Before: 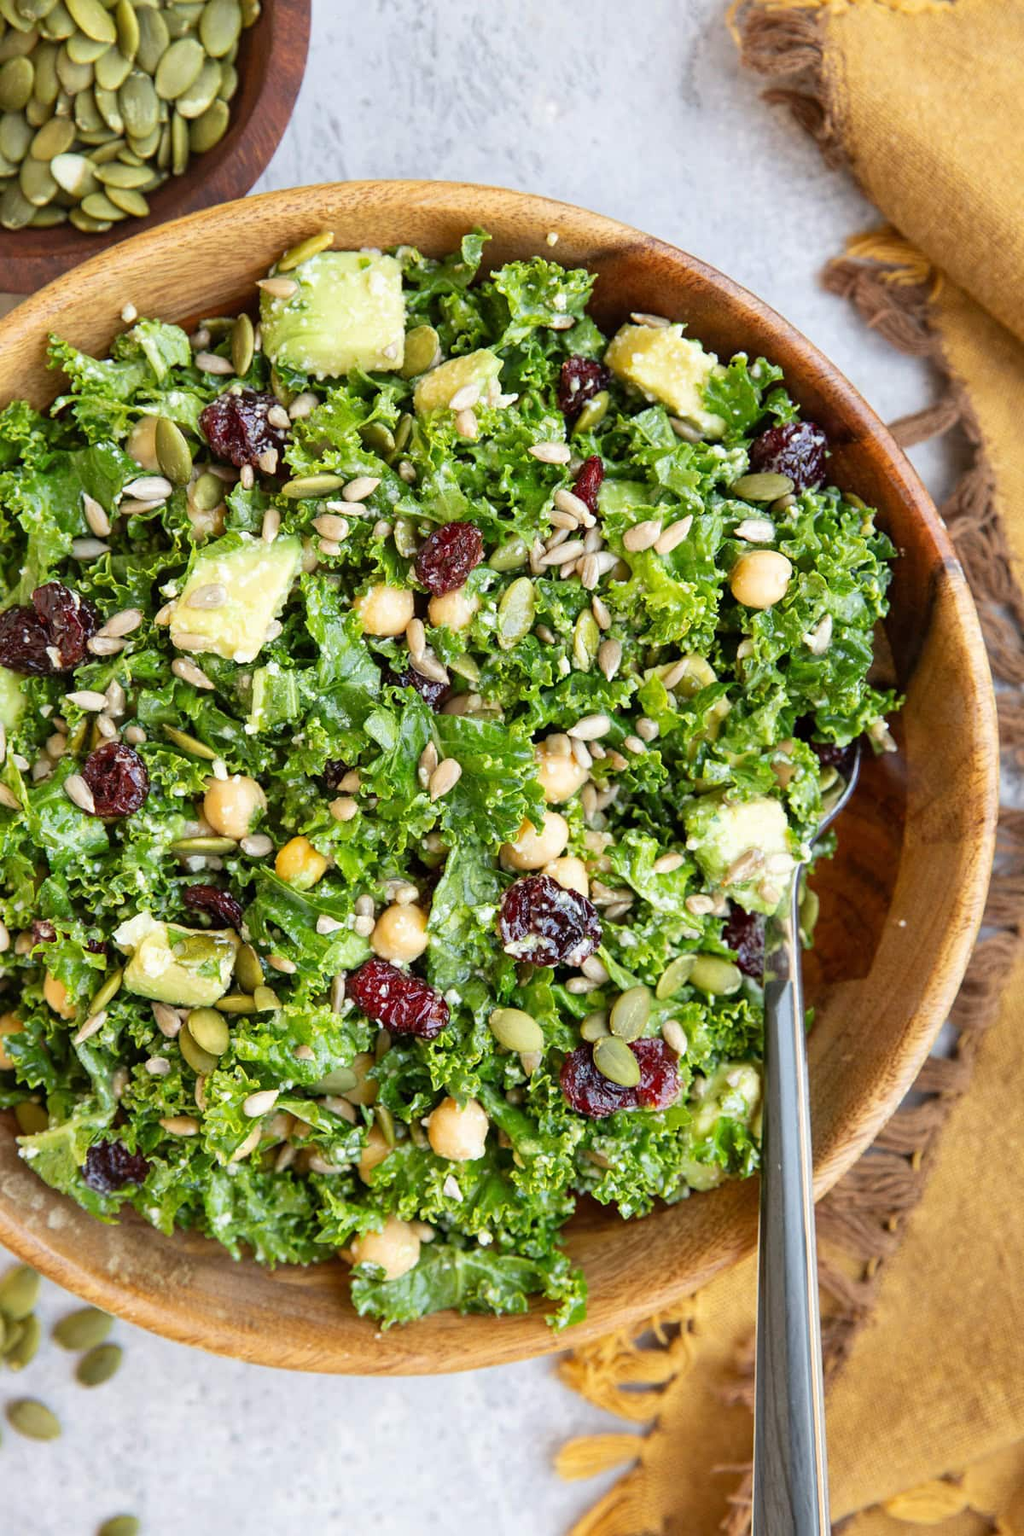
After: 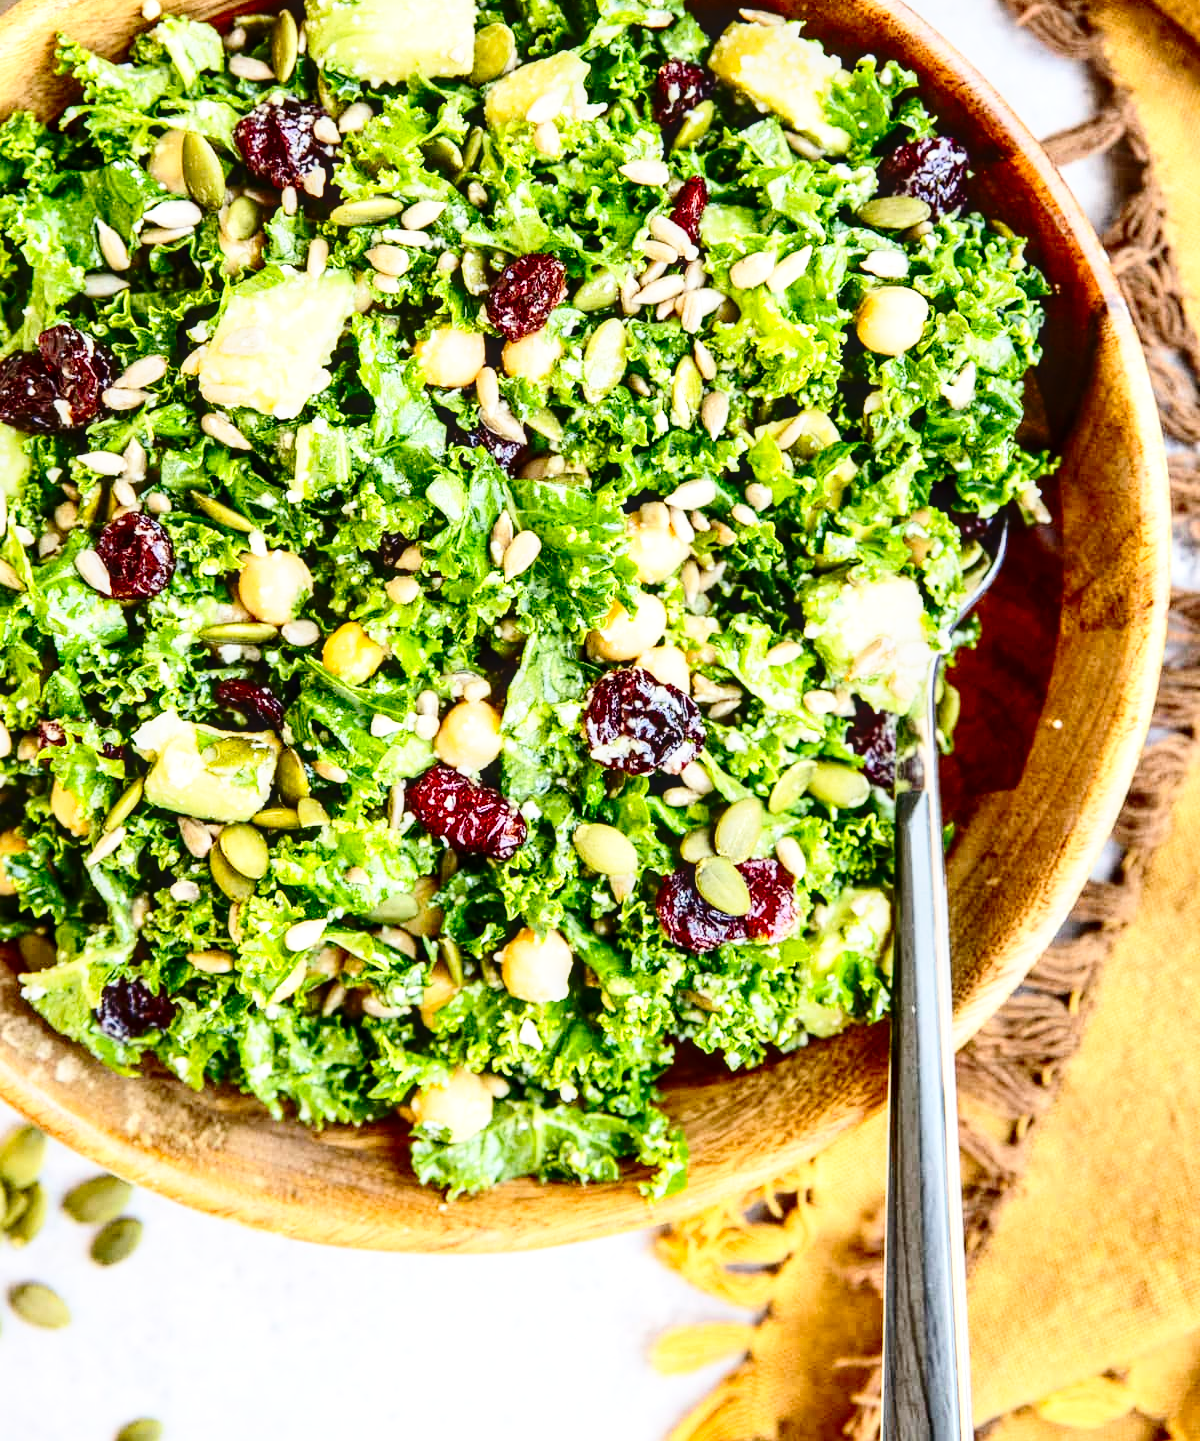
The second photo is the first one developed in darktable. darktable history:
local contrast: highlights 62%, detail 143%, midtone range 0.427
crop and rotate: top 19.913%
base curve: curves: ch0 [(0, 0) (0.028, 0.03) (0.121, 0.232) (0.46, 0.748) (0.859, 0.968) (1, 1)], preserve colors none
contrast brightness saturation: contrast 0.31, brightness -0.072, saturation 0.166
